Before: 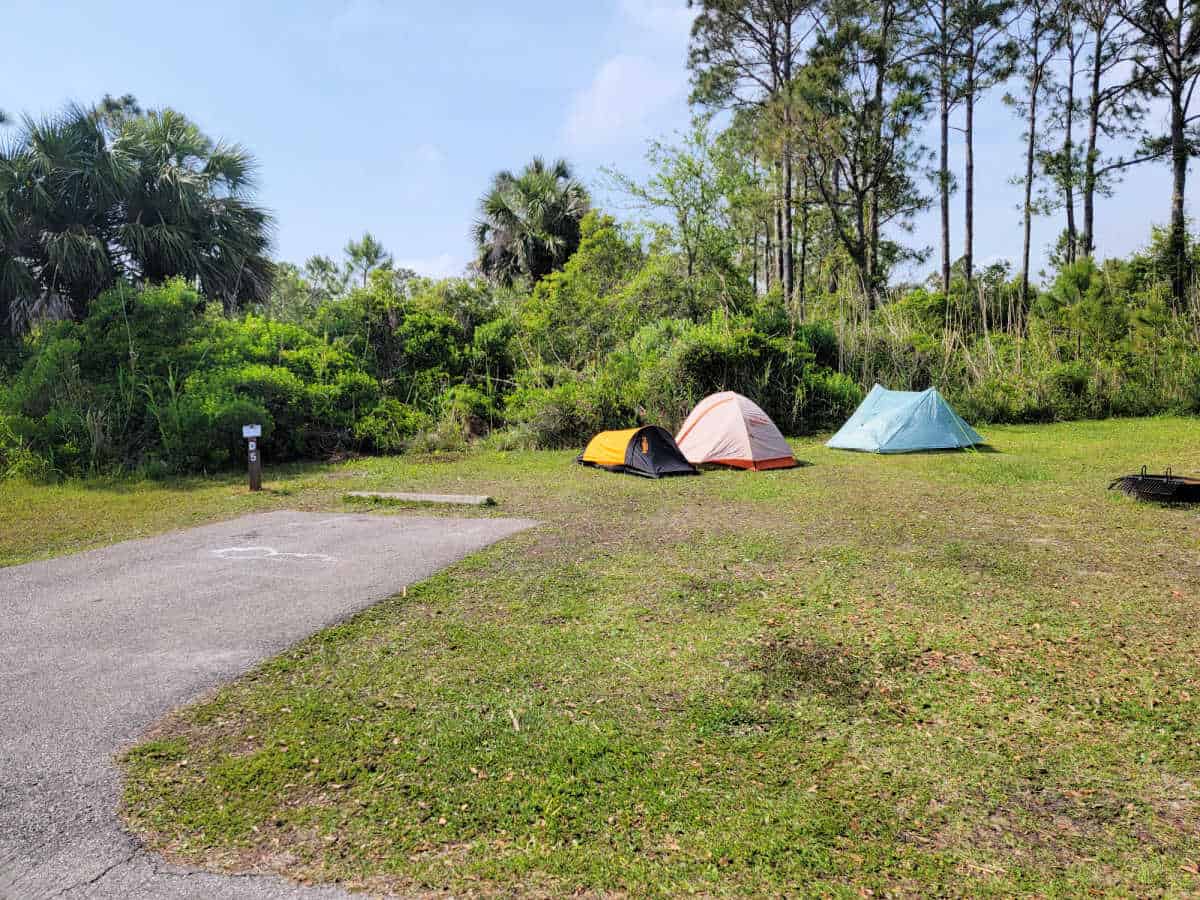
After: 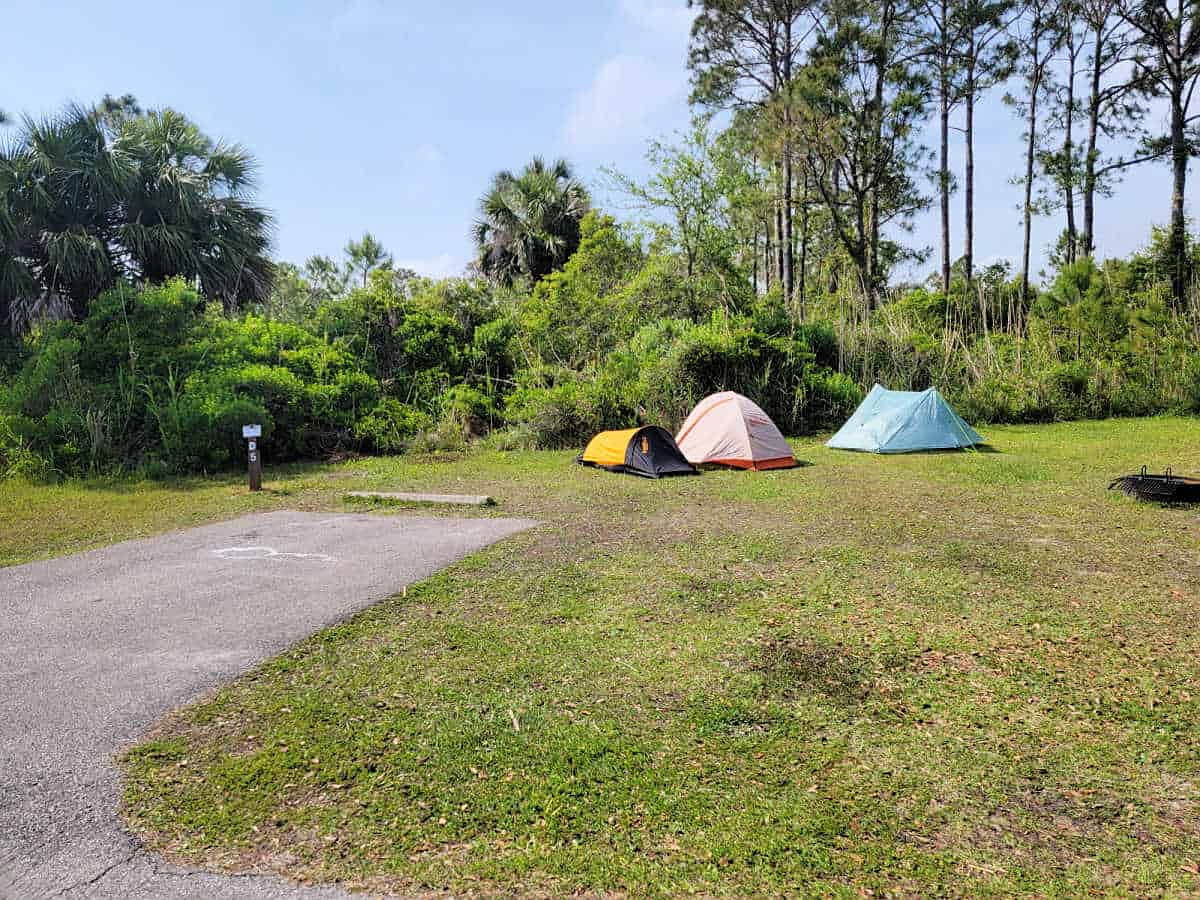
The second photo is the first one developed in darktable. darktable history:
sharpen: radius 1.294, amount 0.304, threshold 0.102
